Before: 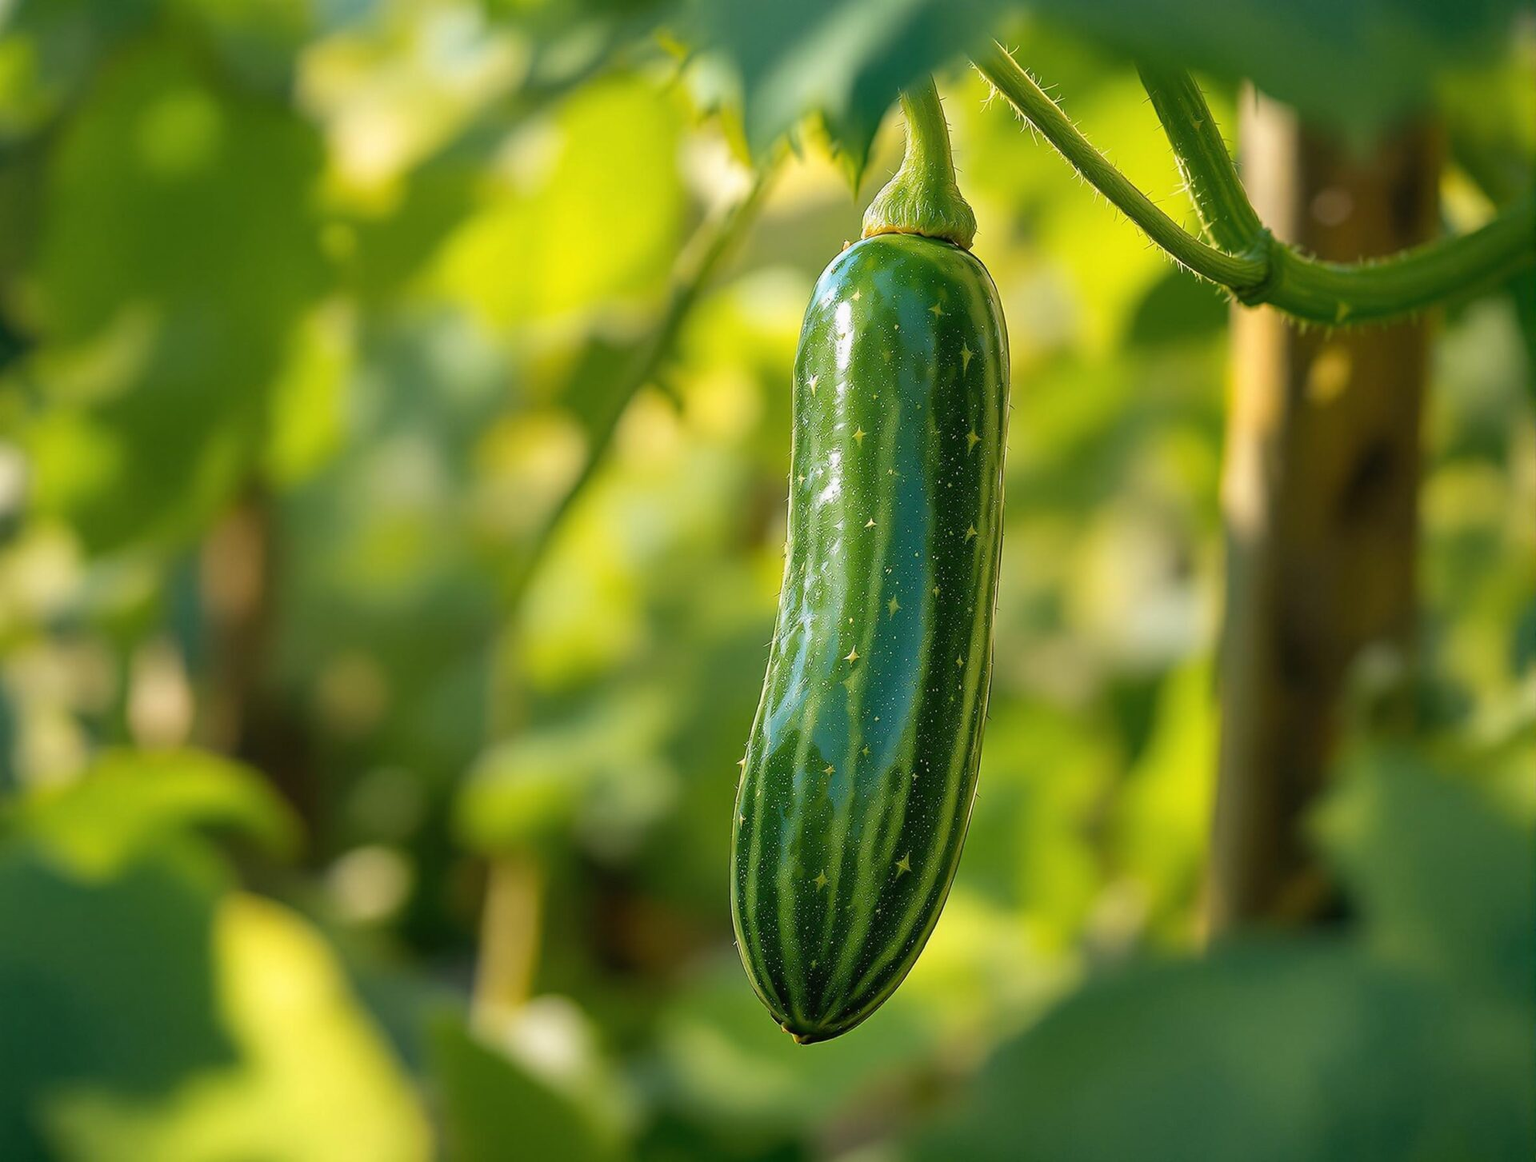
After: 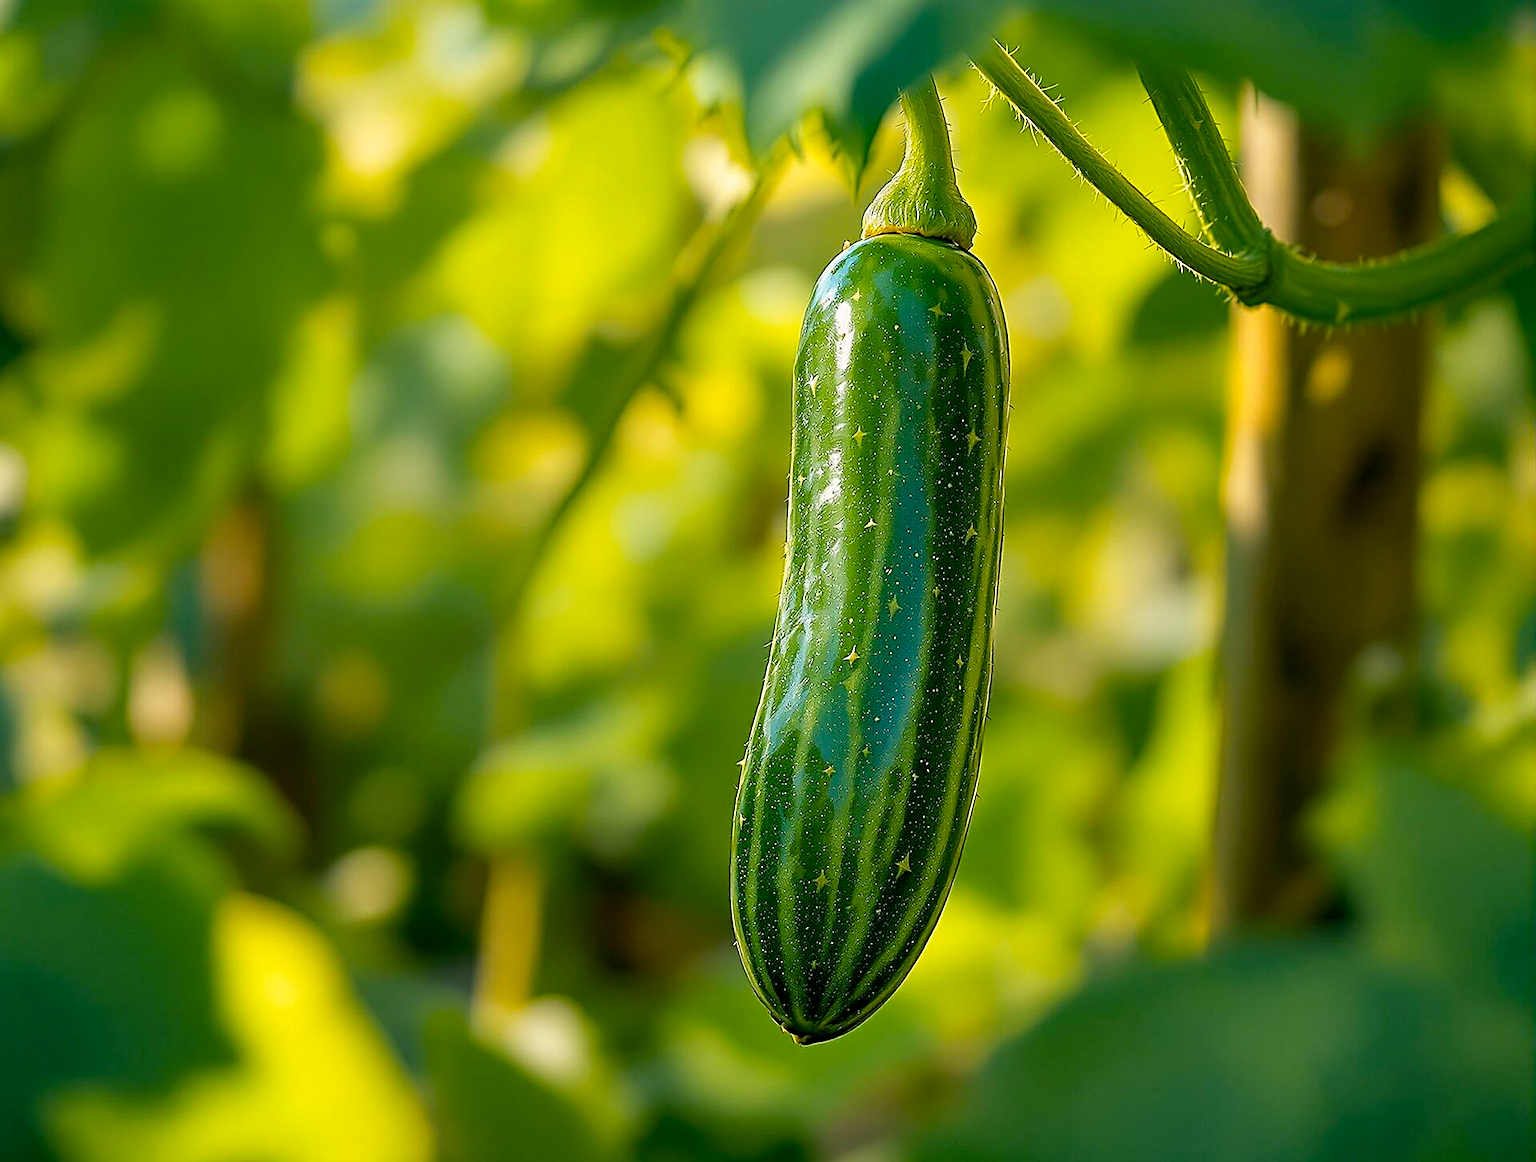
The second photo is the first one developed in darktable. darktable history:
sharpen: amount 1
color balance rgb: shadows lift › chroma 2%, shadows lift › hue 217.2°, power › hue 60°, highlights gain › chroma 1%, highlights gain › hue 69.6°, global offset › luminance -0.5%, perceptual saturation grading › global saturation 15%, global vibrance 15%
